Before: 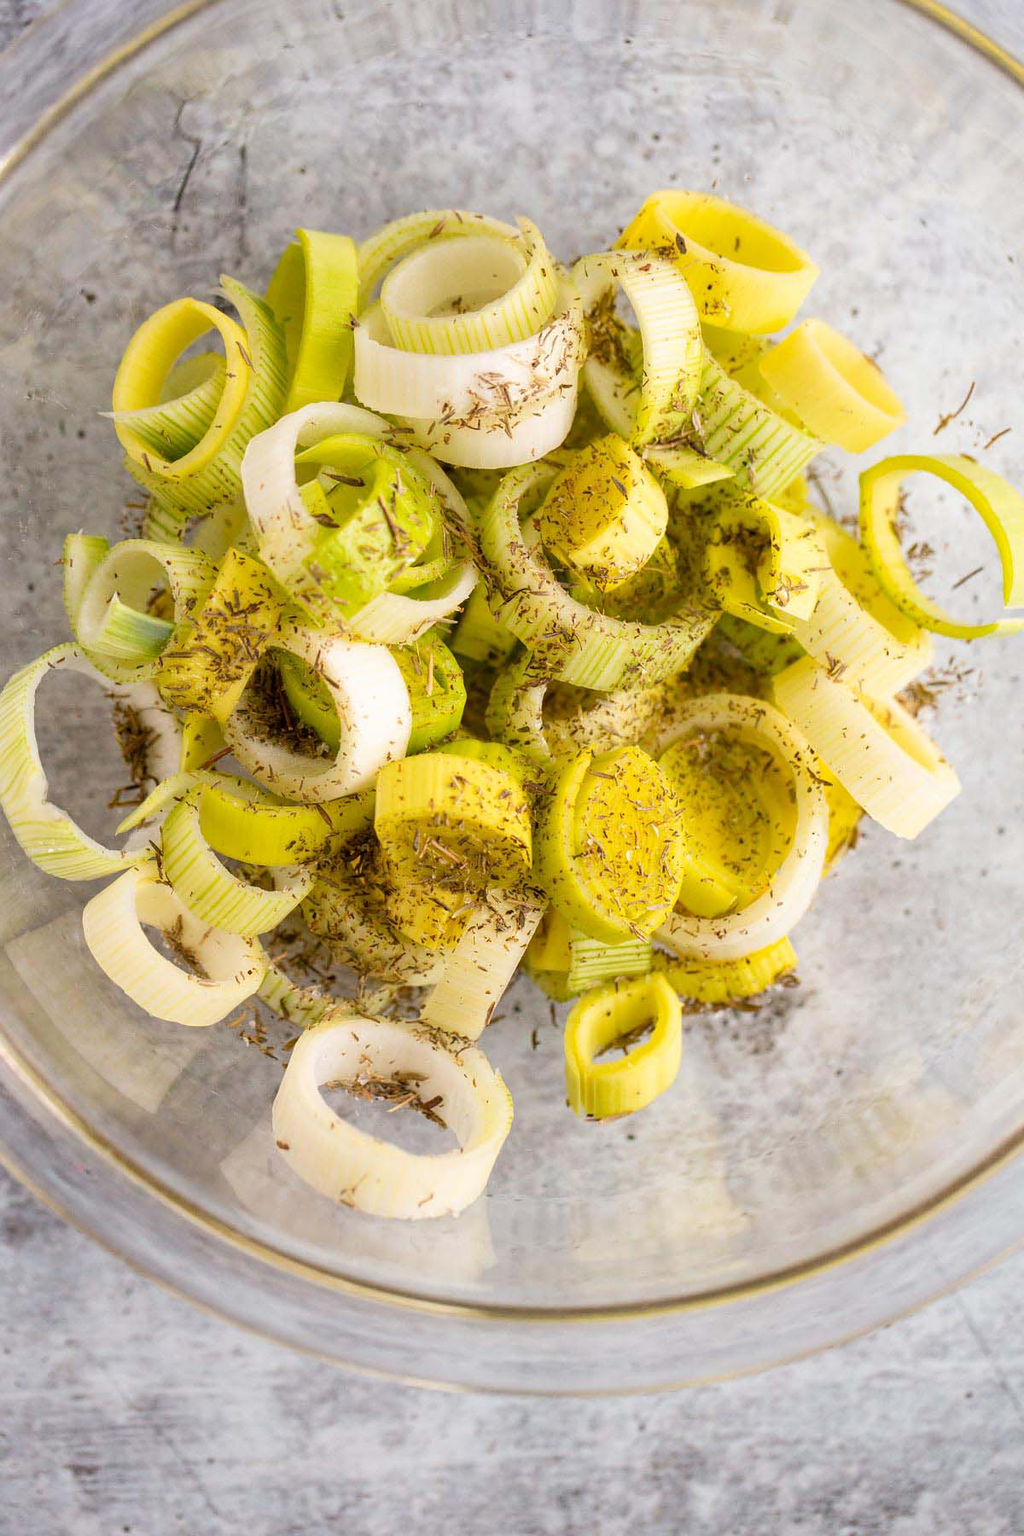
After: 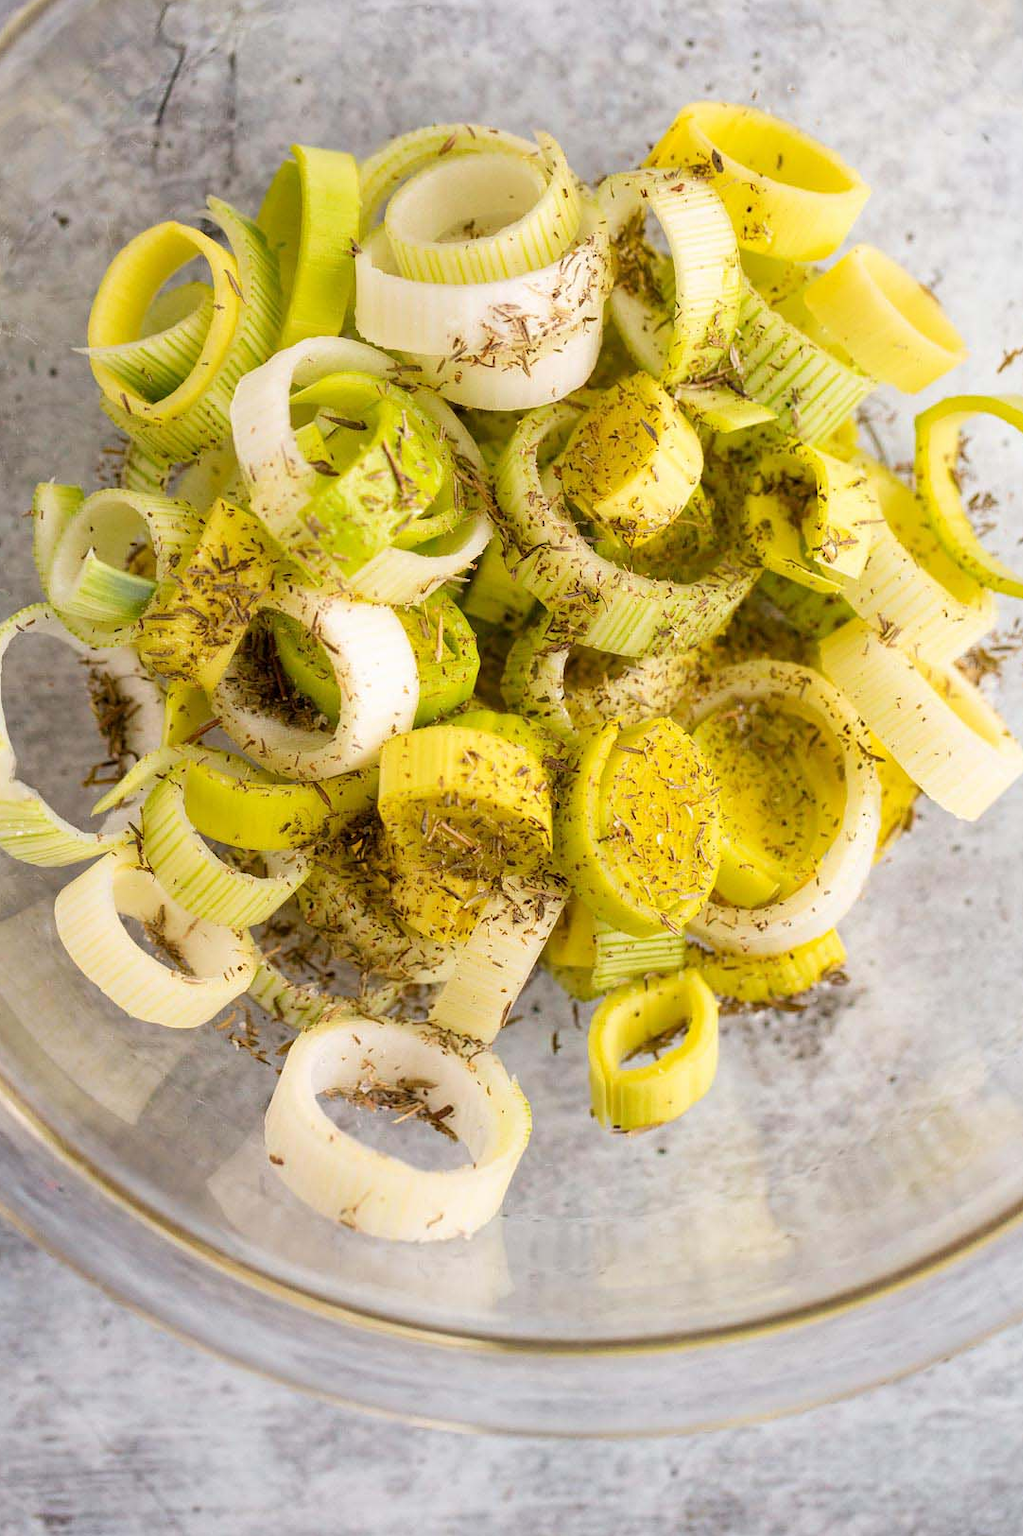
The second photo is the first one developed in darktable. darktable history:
exposure: compensate highlight preservation false
crop: left 3.305%, top 6.436%, right 6.389%, bottom 3.258%
